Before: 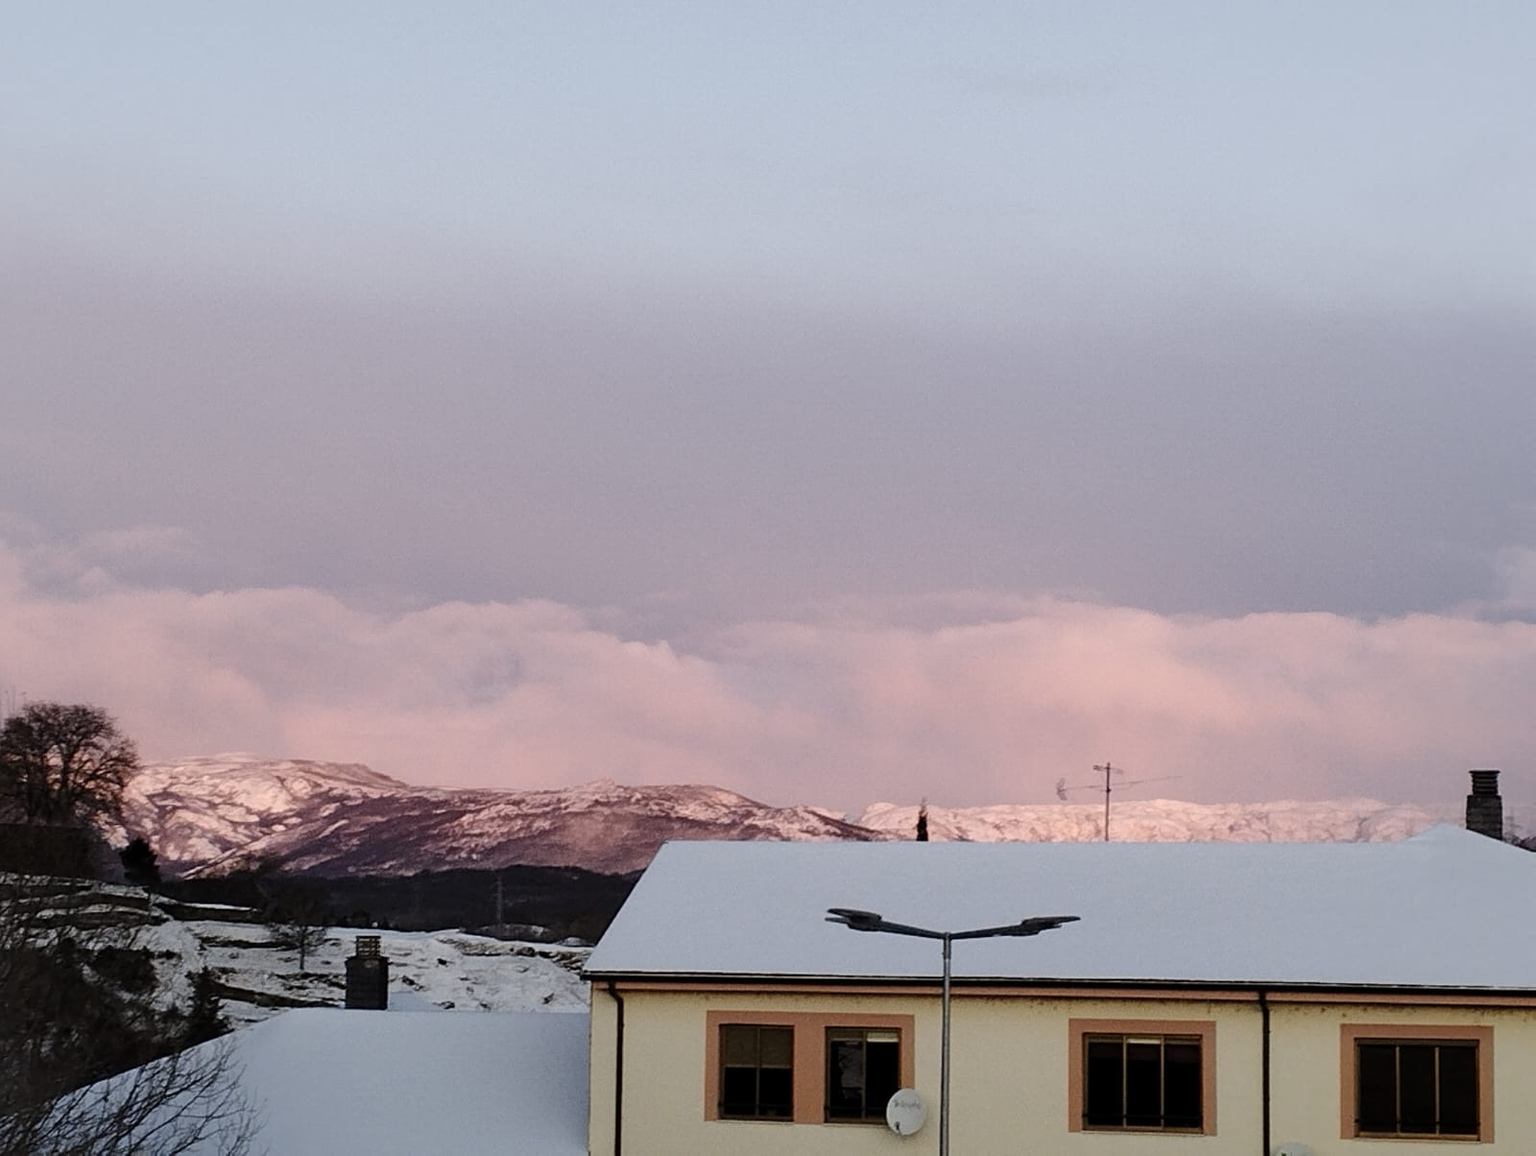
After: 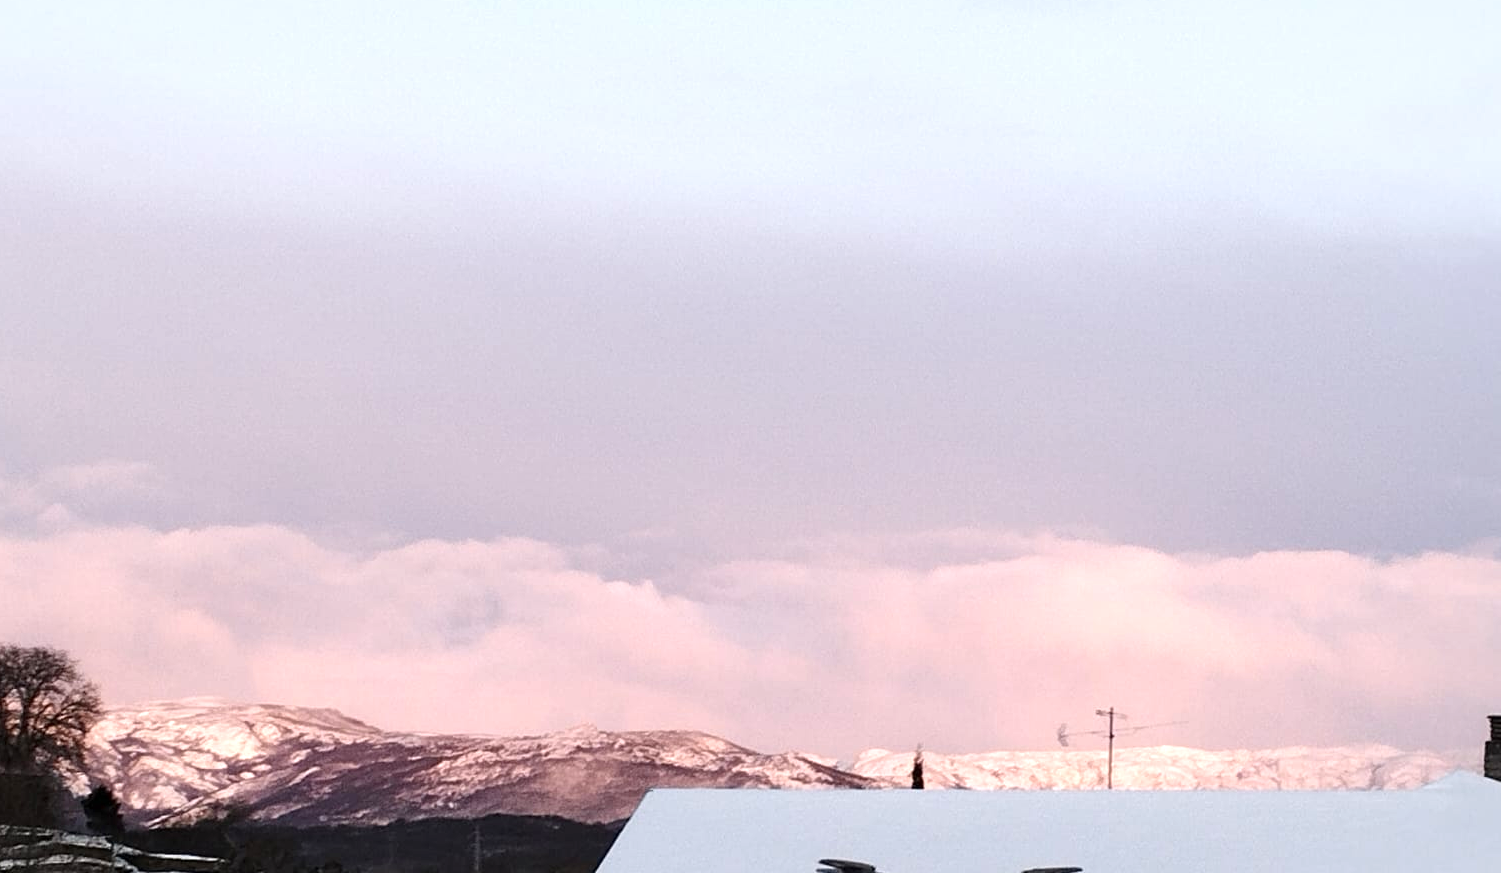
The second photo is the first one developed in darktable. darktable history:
crop: left 2.737%, top 7.287%, right 3.421%, bottom 20.179%
exposure: exposure 0.781 EV, compensate highlight preservation false
